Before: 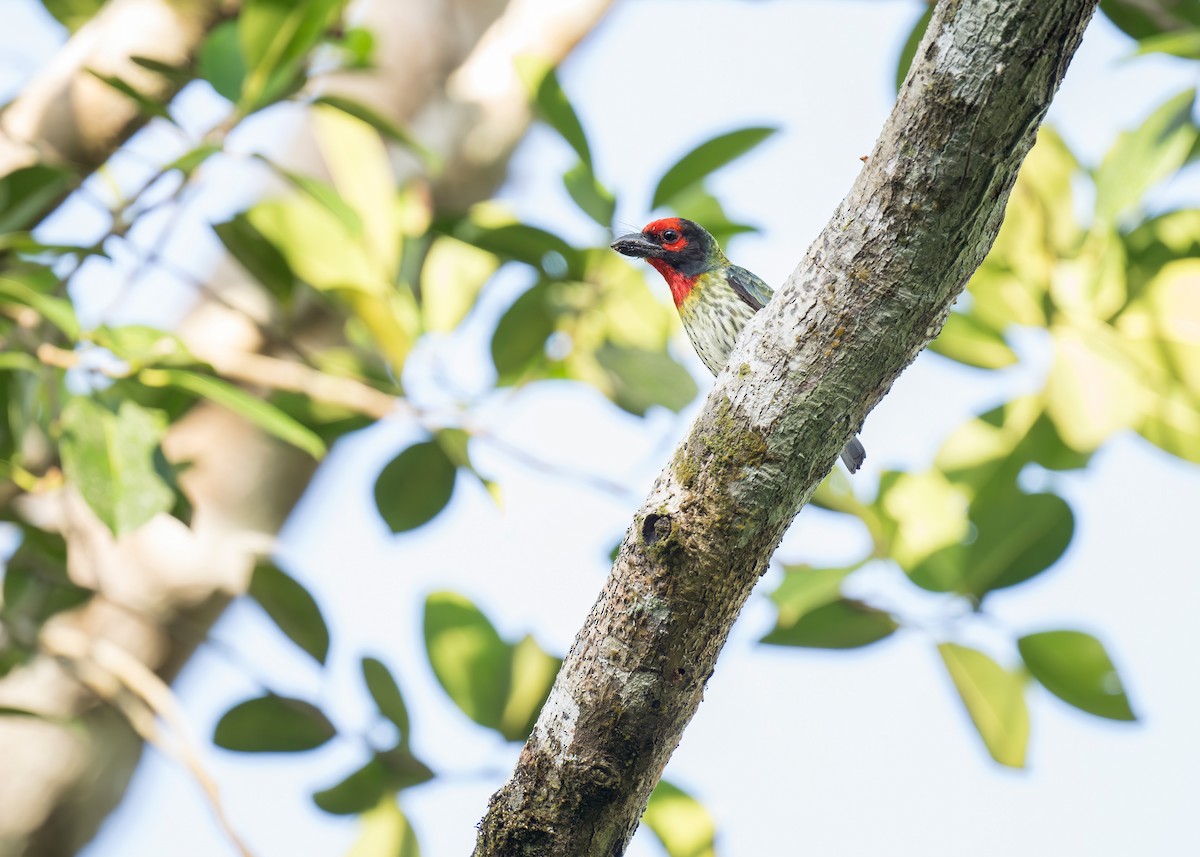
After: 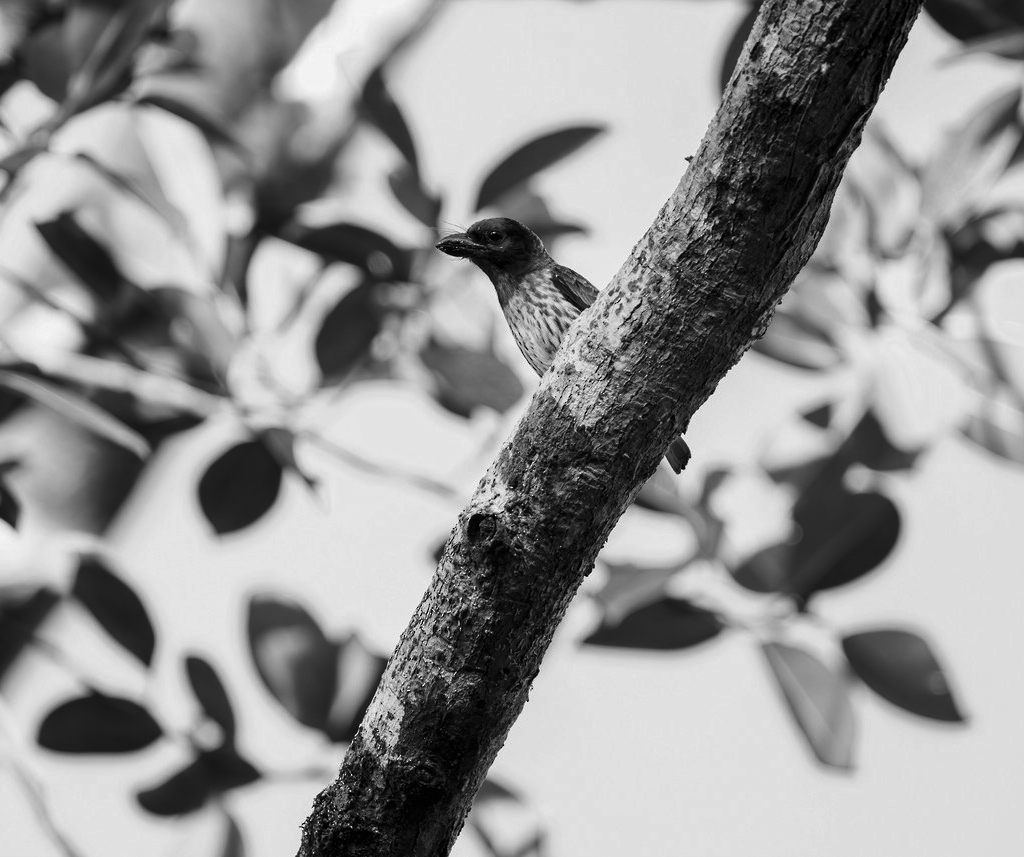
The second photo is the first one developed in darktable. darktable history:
crop and rotate: left 14.584%
contrast brightness saturation: contrast -0.03, brightness -0.59, saturation -1
